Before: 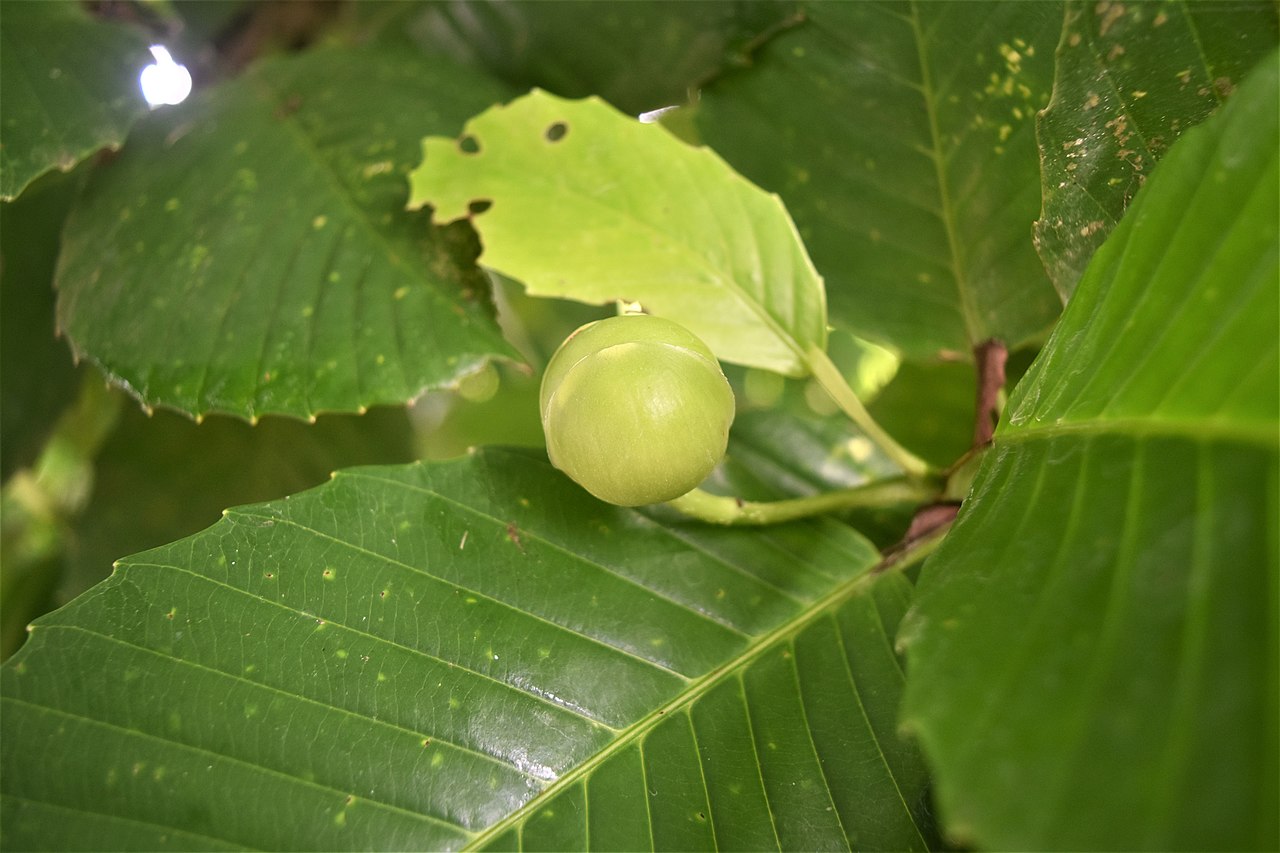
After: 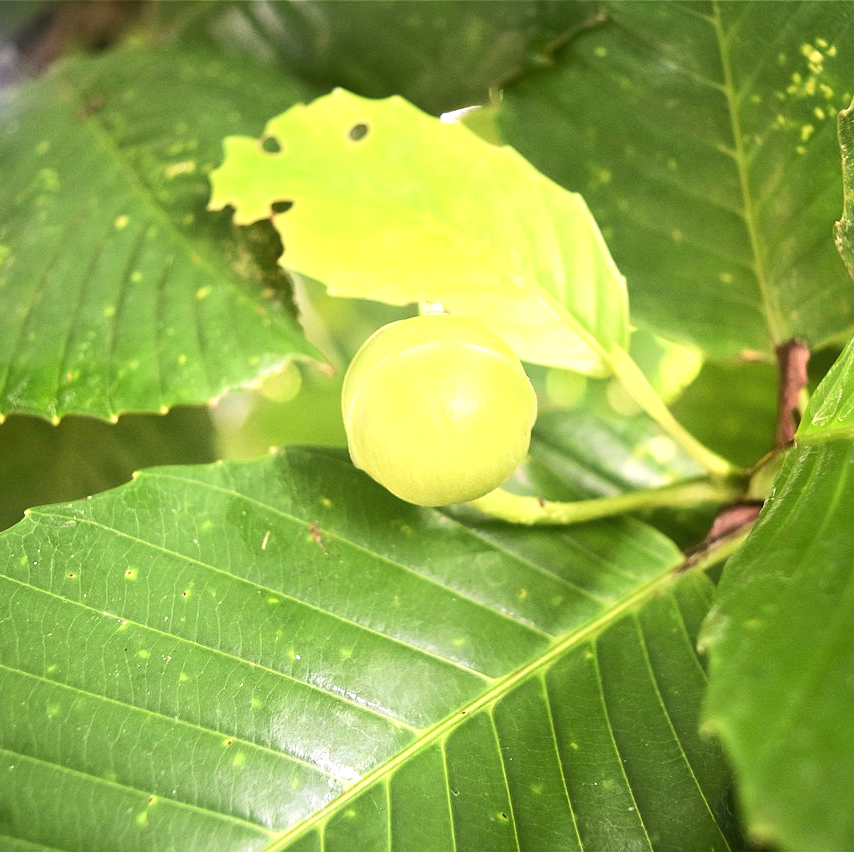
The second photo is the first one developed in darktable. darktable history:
tone equalizer: -8 EV 0.025 EV, -7 EV -0.042 EV, -6 EV 0.043 EV, -5 EV 0.029 EV, -4 EV 0.262 EV, -3 EV 0.625 EV, -2 EV 0.559 EV, -1 EV 0.204 EV, +0 EV 0.015 EV, edges refinement/feathering 500, mask exposure compensation -1.57 EV, preserve details no
shadows and highlights: radius 92.15, shadows -16.28, white point adjustment 0.219, highlights 32.44, compress 48.51%, soften with gaussian
crop and rotate: left 15.536%, right 17.742%
exposure: black level correction 0, exposure 0.6 EV, compensate highlight preservation false
